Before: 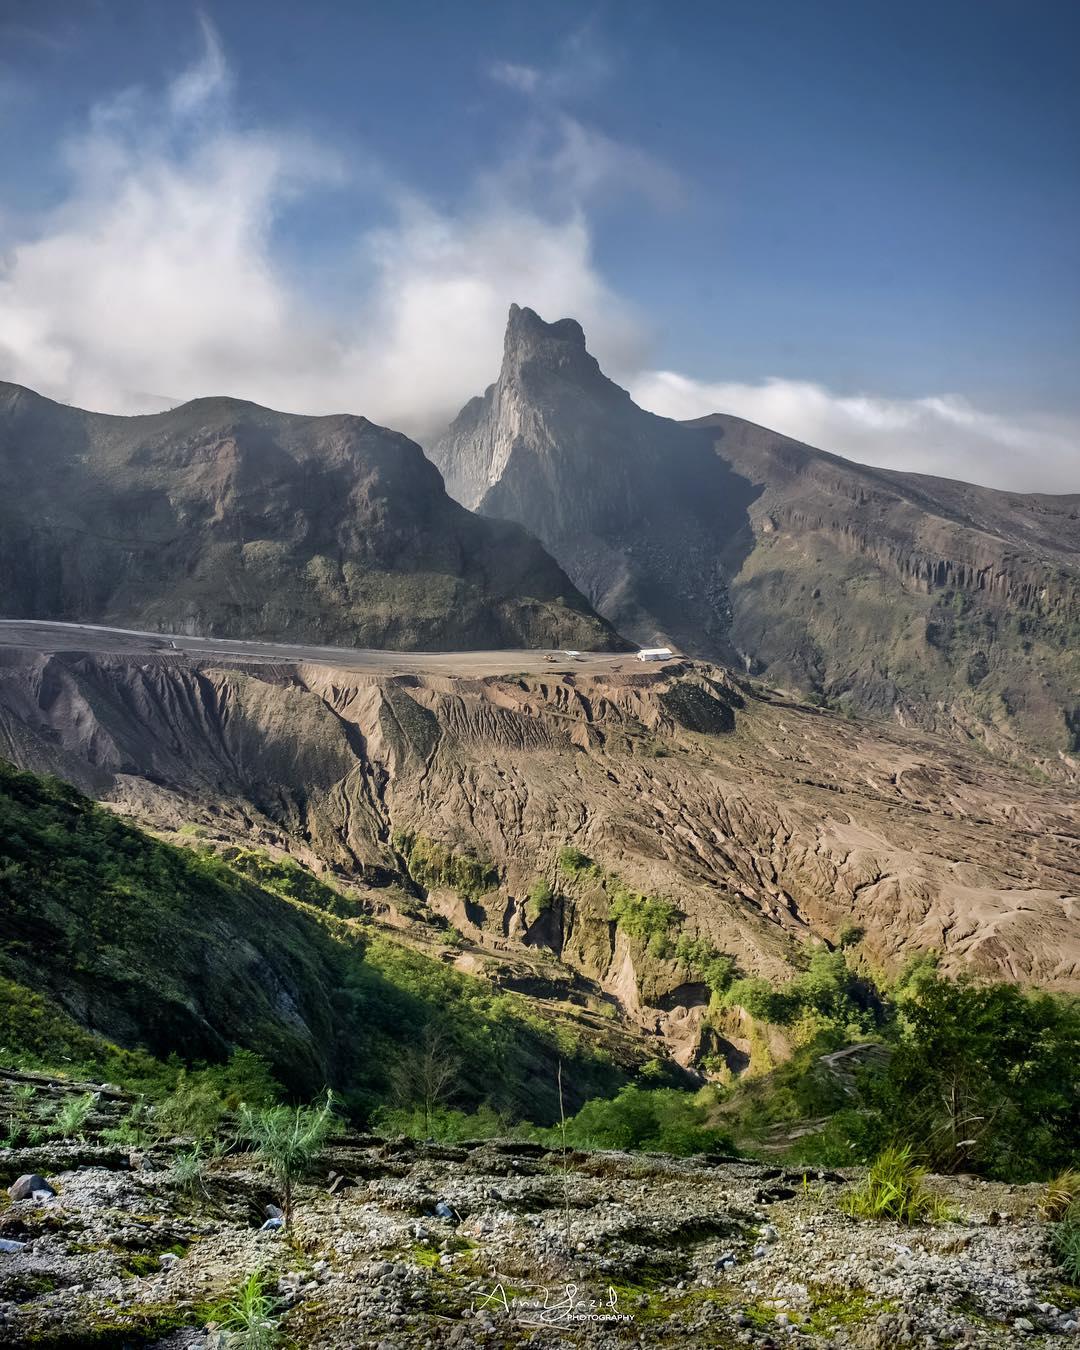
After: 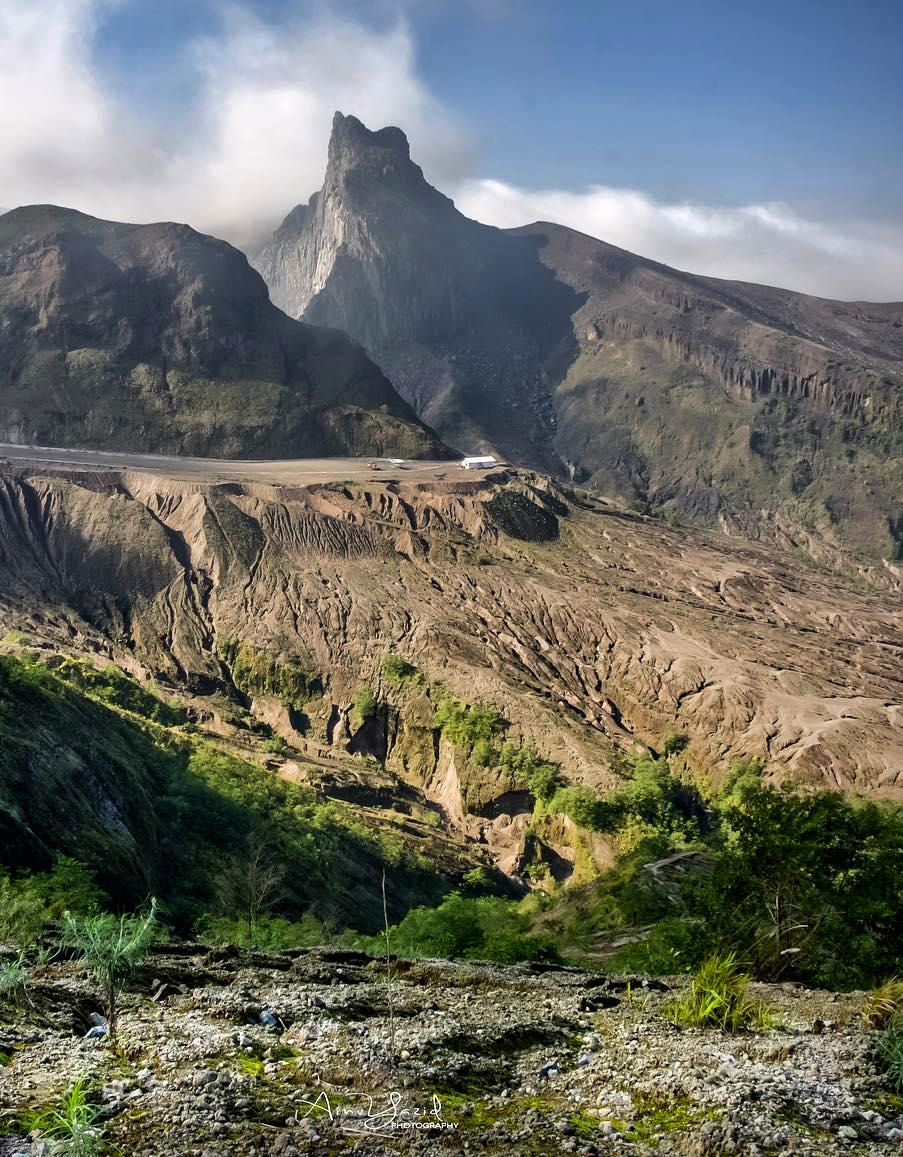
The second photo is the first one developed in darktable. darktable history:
color balance: contrast 10%
crop: left 16.315%, top 14.246%
exposure: exposure -0.041 EV, compensate highlight preservation false
